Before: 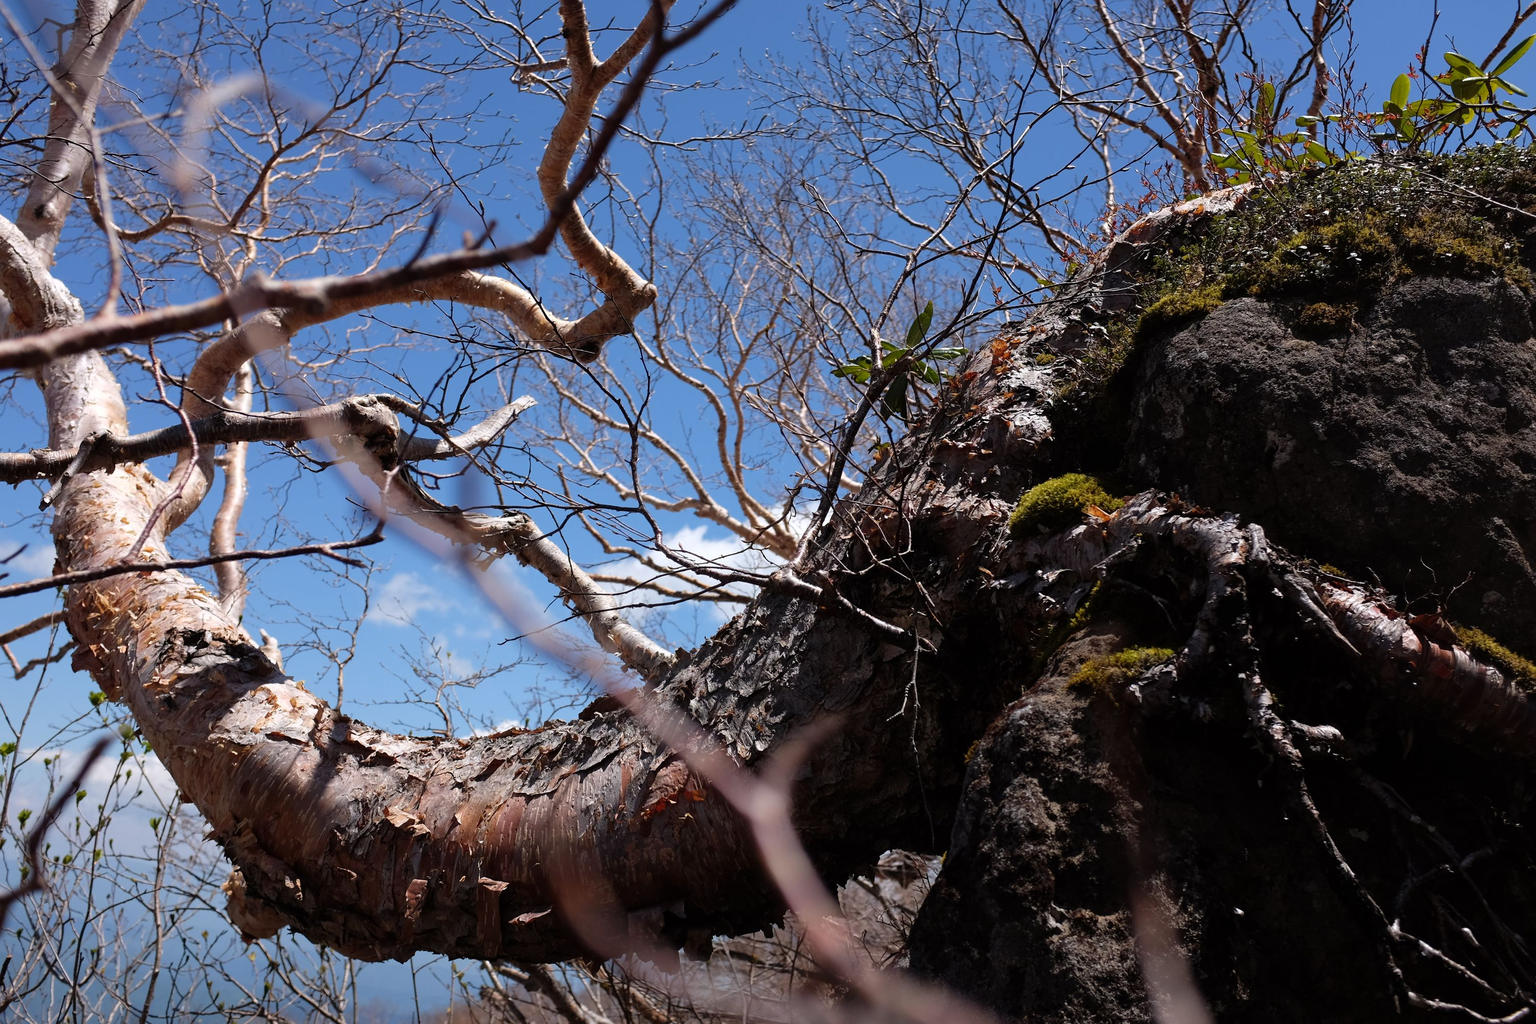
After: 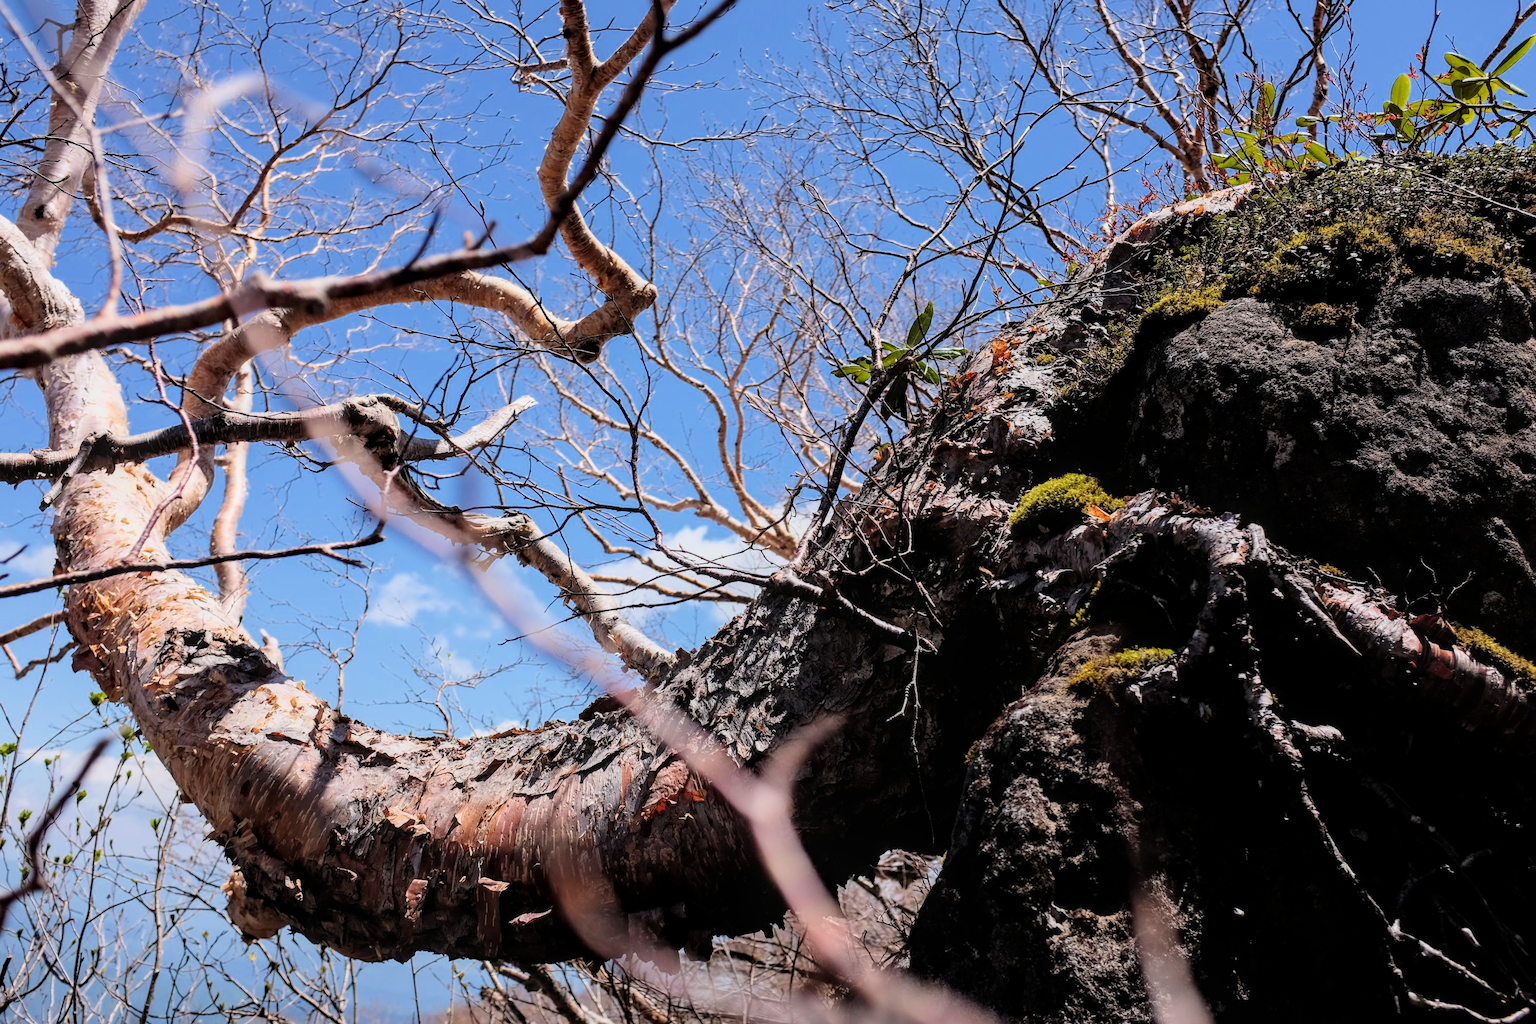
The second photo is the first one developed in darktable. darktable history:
filmic rgb: black relative exposure -9.36 EV, white relative exposure 6.79 EV, hardness 3.06, contrast 1.061, color science v6 (2022)
exposure: black level correction 0, exposure 1.124 EV, compensate highlight preservation false
local contrast: on, module defaults
